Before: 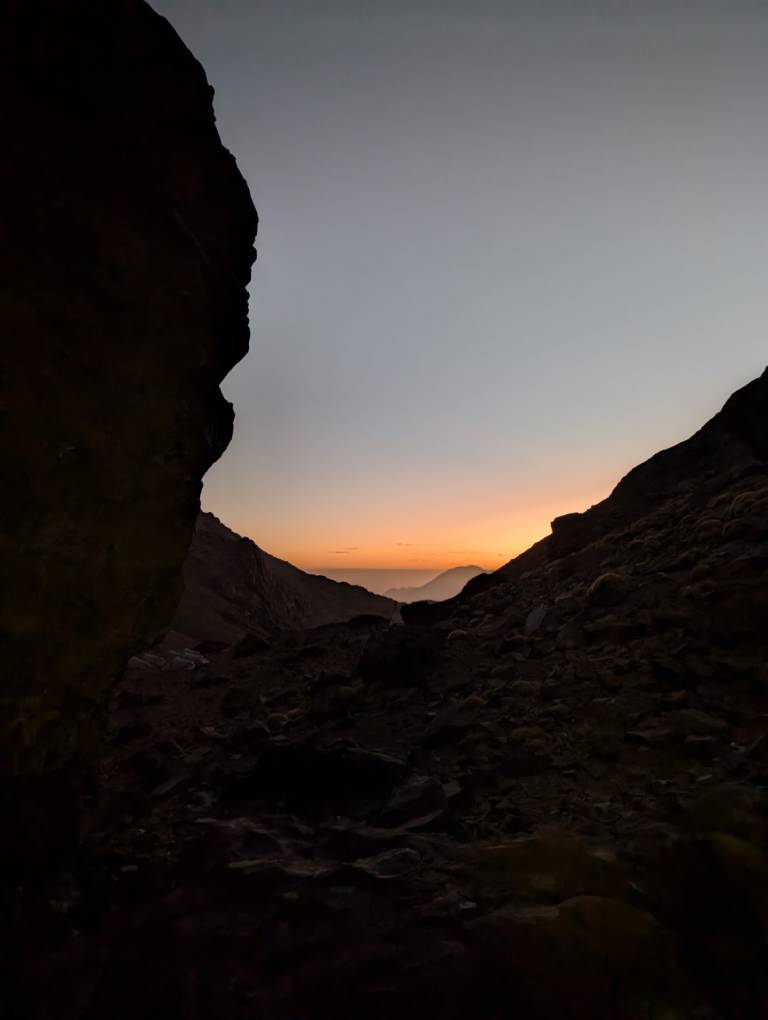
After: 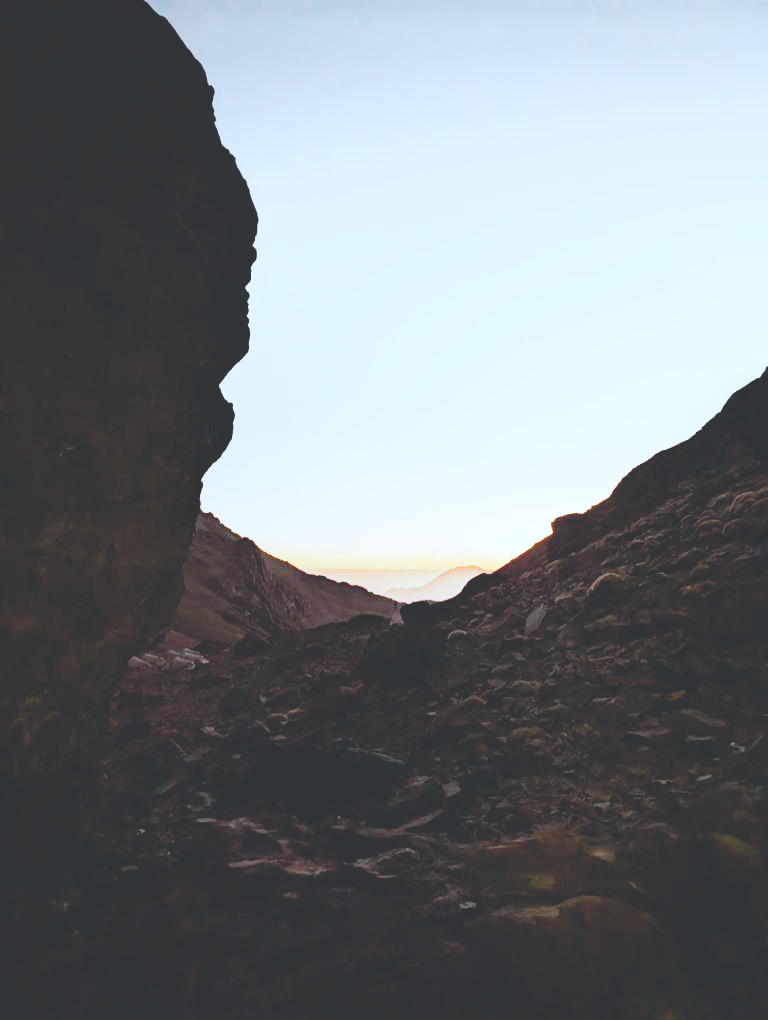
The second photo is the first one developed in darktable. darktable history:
tone curve: curves: ch0 [(0, 0.211) (0.15, 0.25) (1, 0.953)], preserve colors none
color correction: highlights a* -4.09, highlights b* -10.93
exposure: black level correction 0, exposure 1.909 EV, compensate exposure bias true, compensate highlight preservation false
base curve: curves: ch0 [(0, 0) (0.008, 0.007) (0.022, 0.029) (0.048, 0.089) (0.092, 0.197) (0.191, 0.399) (0.275, 0.534) (0.357, 0.65) (0.477, 0.78) (0.542, 0.833) (0.799, 0.973) (1, 1)], preserve colors none
